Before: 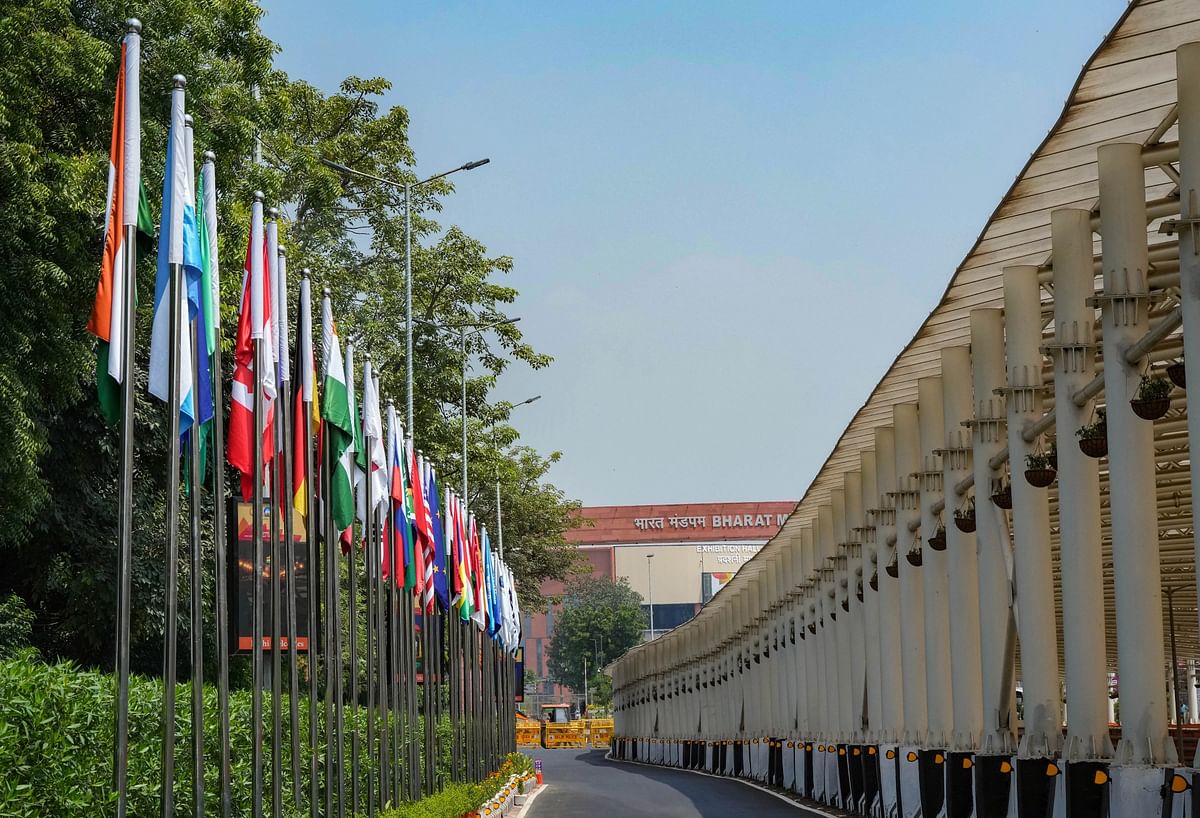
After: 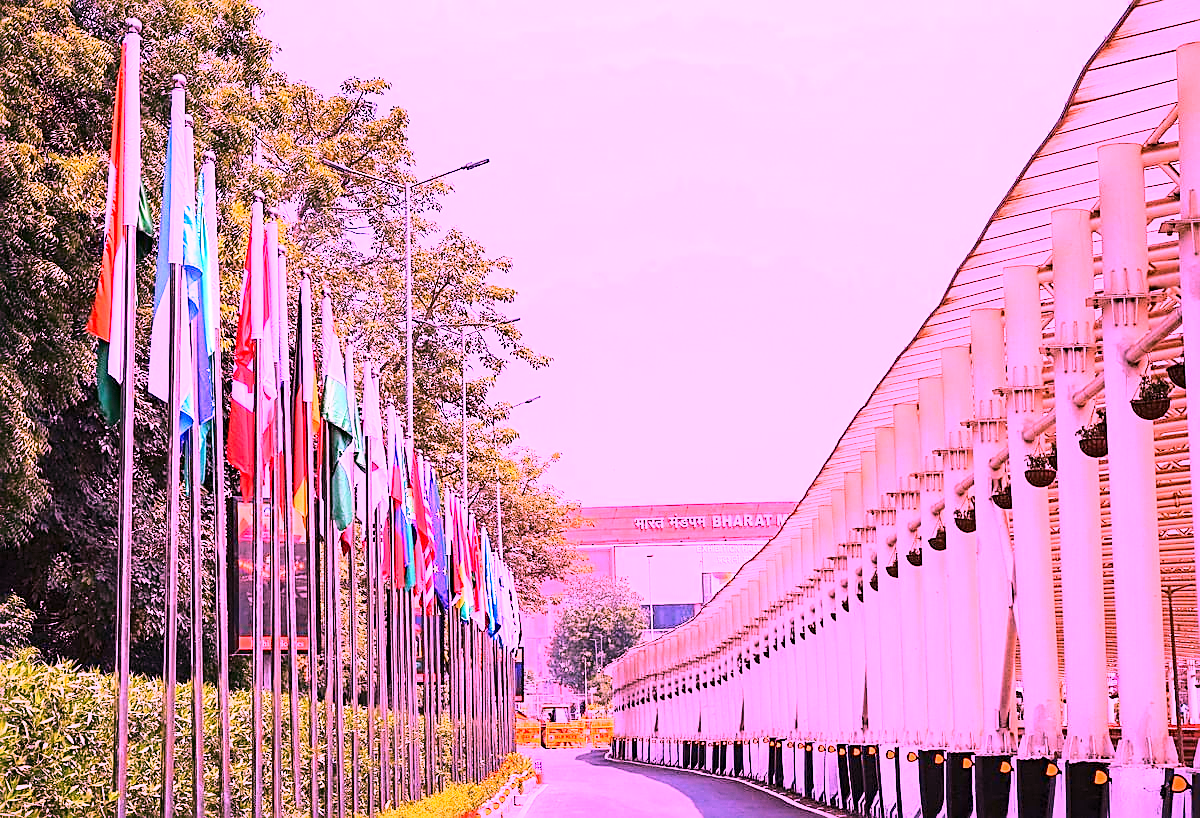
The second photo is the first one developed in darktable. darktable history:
white balance: red 2.012, blue 1.687
sharpen: on, module defaults
base curve: curves: ch0 [(0, 0) (0.028, 0.03) (0.121, 0.232) (0.46, 0.748) (0.859, 0.968) (1, 1)]
exposure: black level correction 0, exposure 0.877 EV, compensate exposure bias true, compensate highlight preservation false | blend: blend mode normal, opacity 100%; mask: uniform (no mask)
